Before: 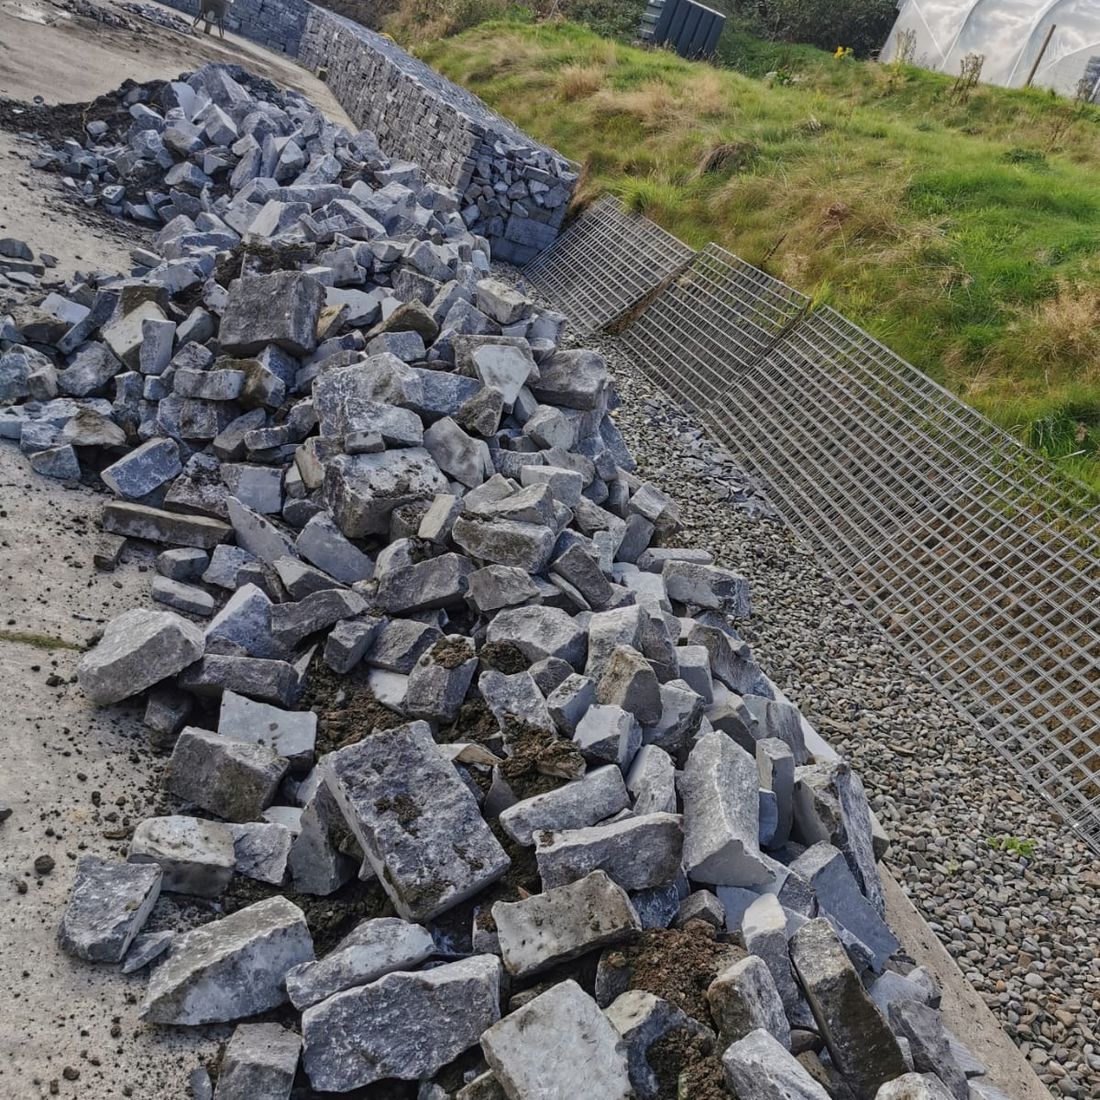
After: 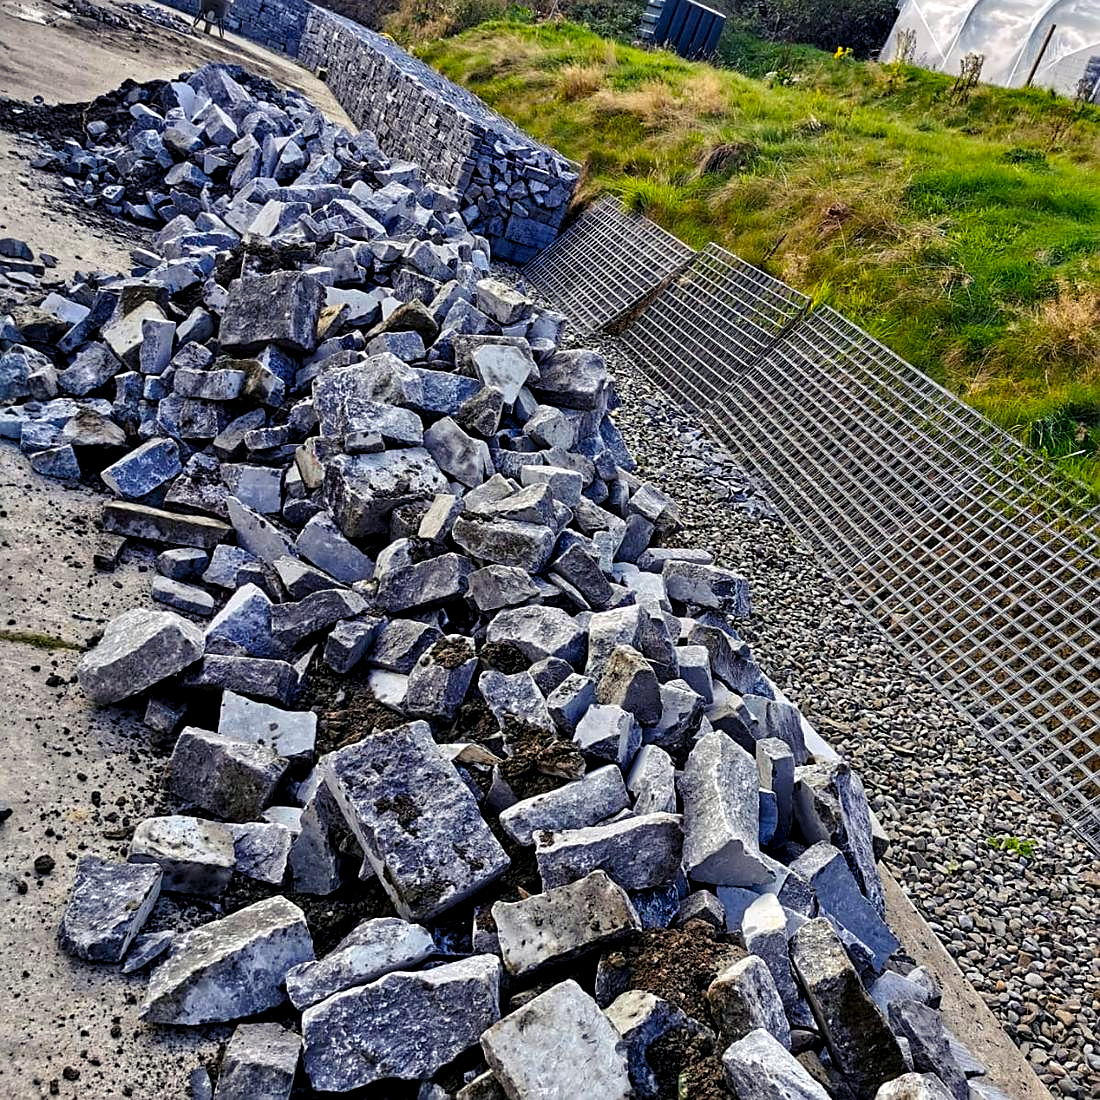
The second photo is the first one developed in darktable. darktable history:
color balance rgb: shadows lift › luminance -21.752%, shadows lift › chroma 6.668%, shadows lift › hue 269.31°, linear chroma grading › global chroma 10.213%, perceptual saturation grading › global saturation 31.17%
sharpen: on, module defaults
contrast equalizer: octaves 7, y [[0.6 ×6], [0.55 ×6], [0 ×6], [0 ×6], [0 ×6]]
exposure: compensate highlight preservation false
